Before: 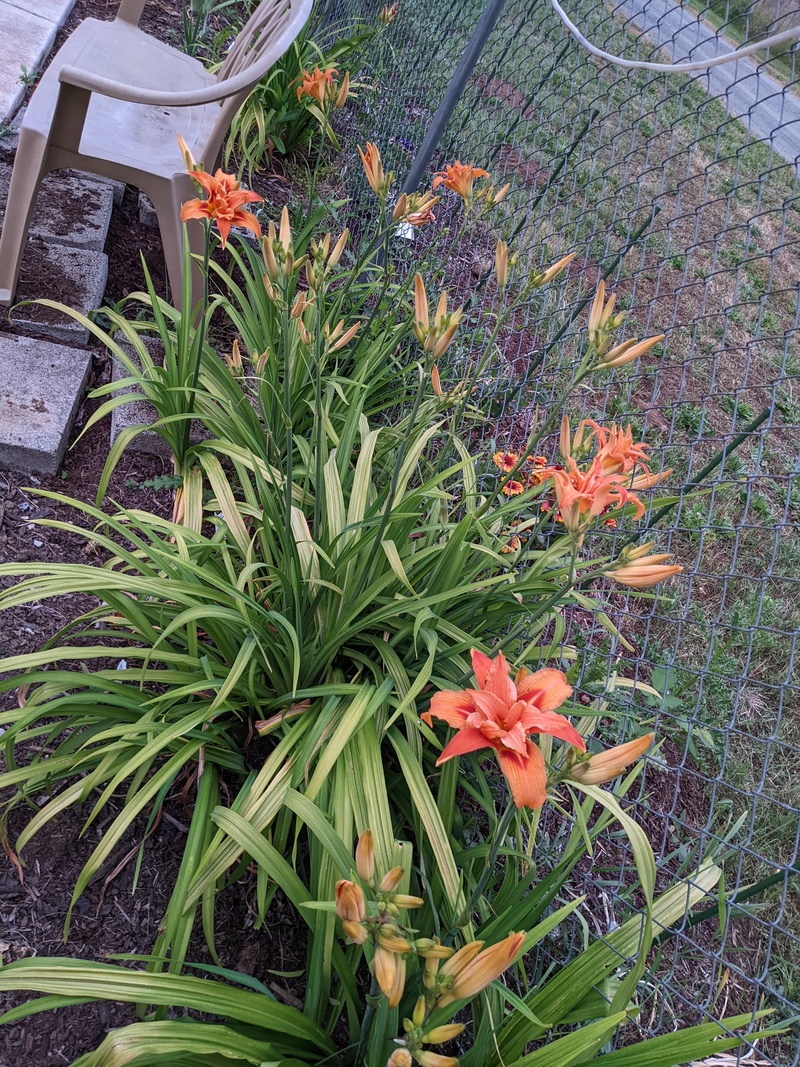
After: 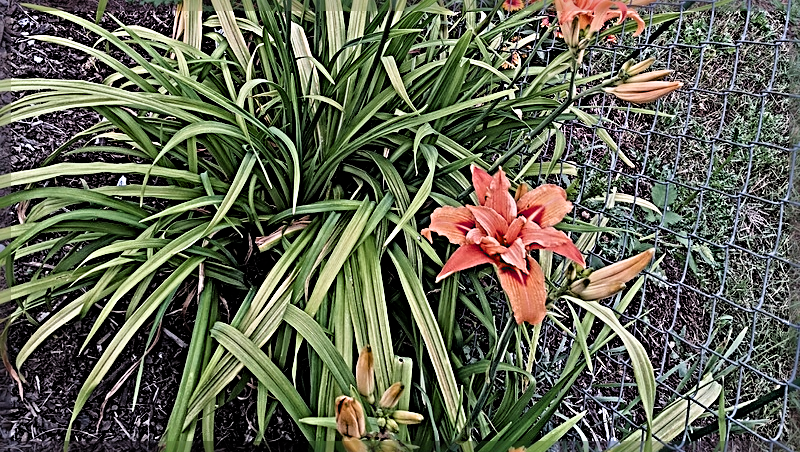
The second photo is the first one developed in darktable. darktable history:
crop: top 45.452%, bottom 12.142%
filmic rgb: black relative exposure -5.81 EV, white relative exposure 3.39 EV, hardness 3.68
sharpen: radius 4.007, amount 1.999
